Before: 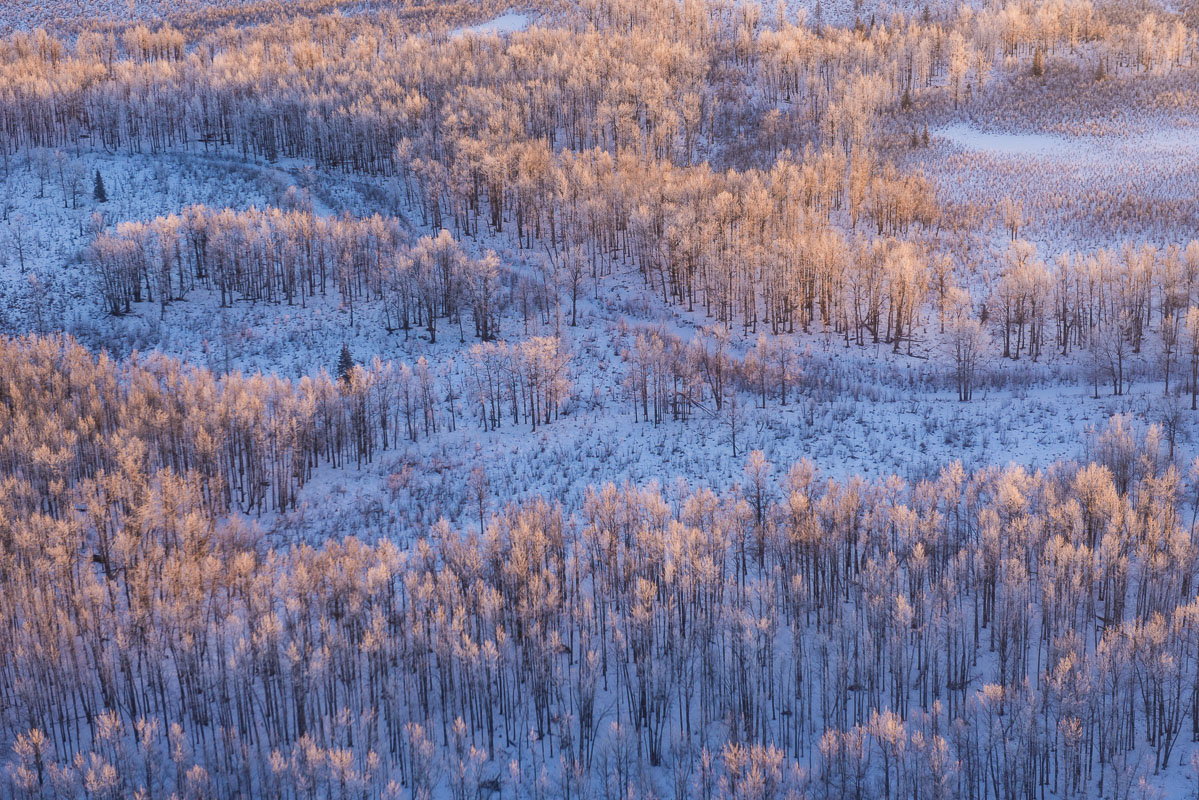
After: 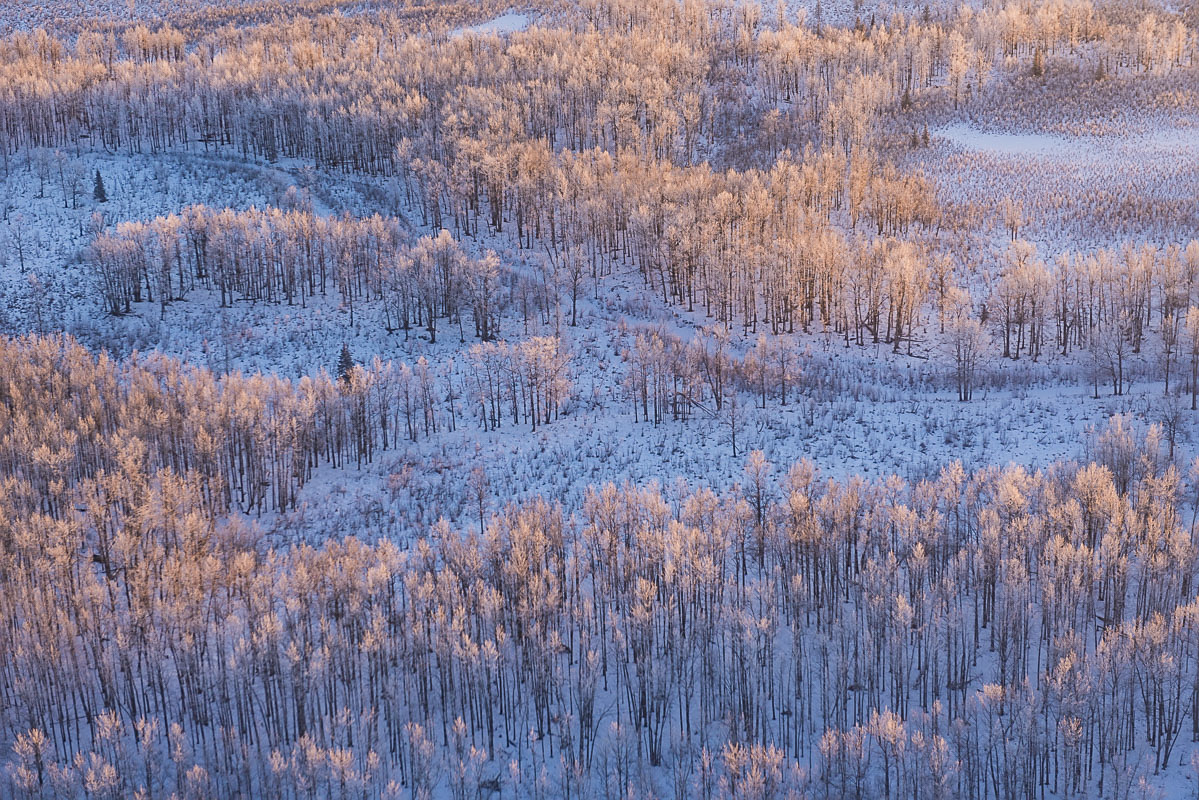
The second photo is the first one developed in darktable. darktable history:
sharpen: on, module defaults
exposure: black level correction -0.062, exposure -0.05 EV
